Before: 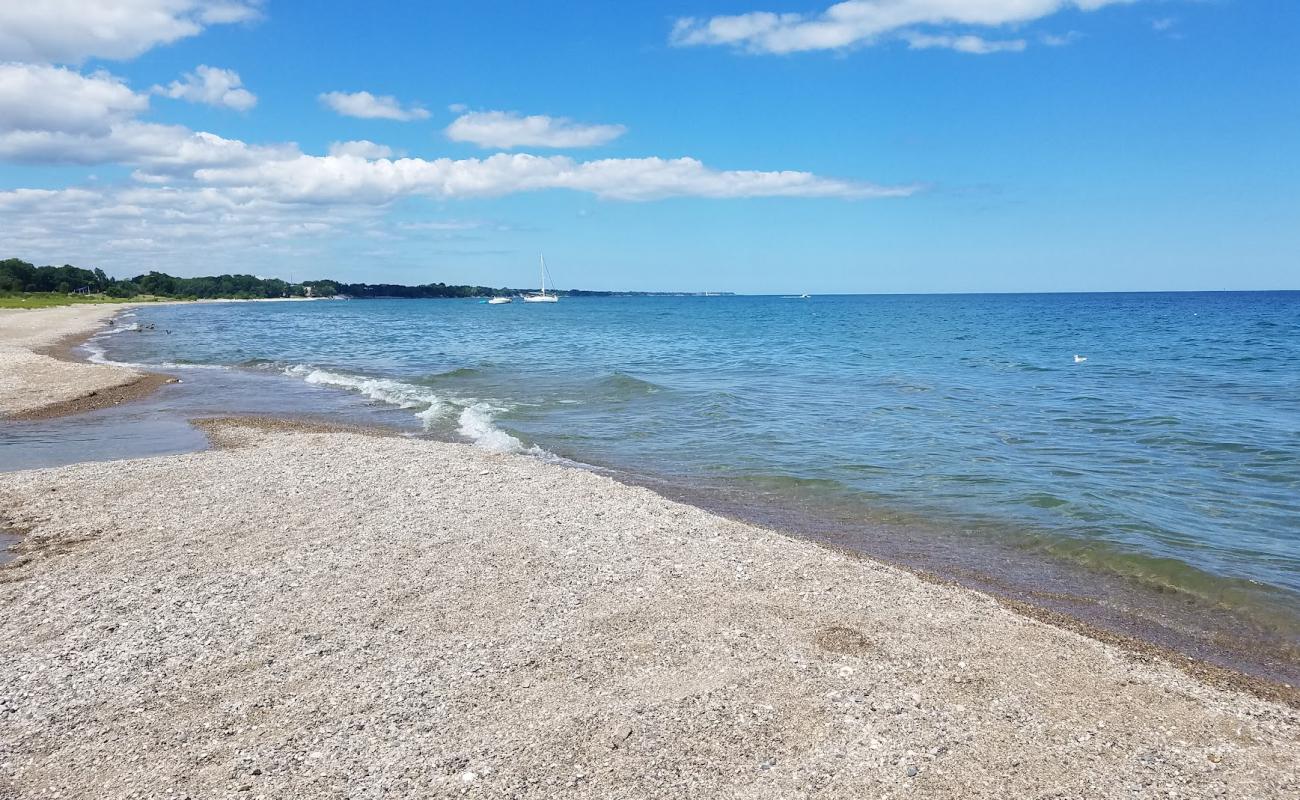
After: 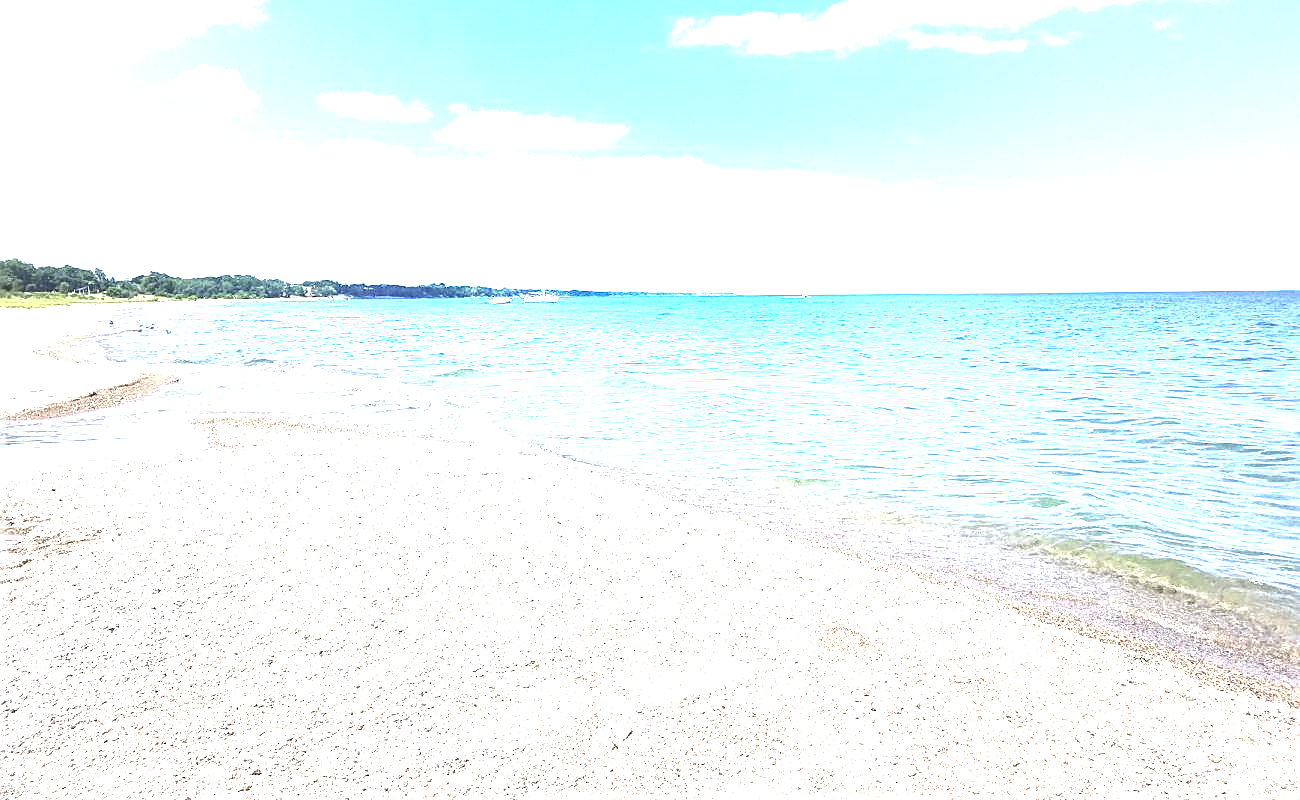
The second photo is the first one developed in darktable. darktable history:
vignetting: fall-off start 19.18%, fall-off radius 136.85%, brightness -0.188, saturation -0.3, width/height ratio 0.618, shape 0.595
exposure: black level correction 0, exposure 2.398 EV, compensate highlight preservation false
sharpen: on, module defaults
local contrast: on, module defaults
